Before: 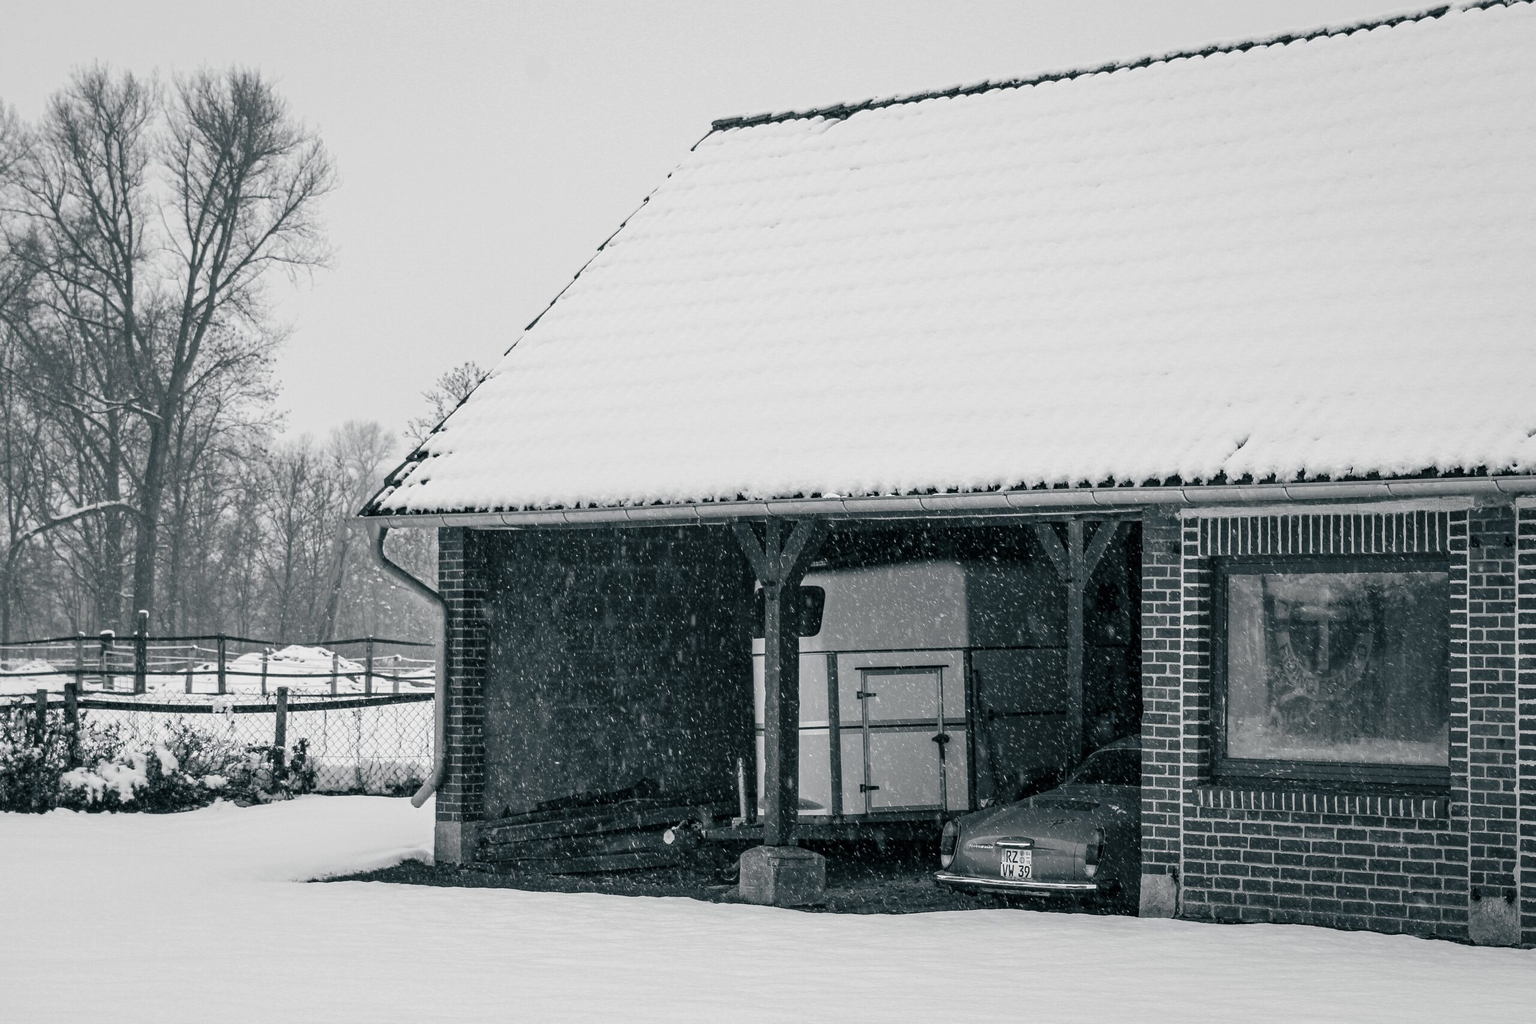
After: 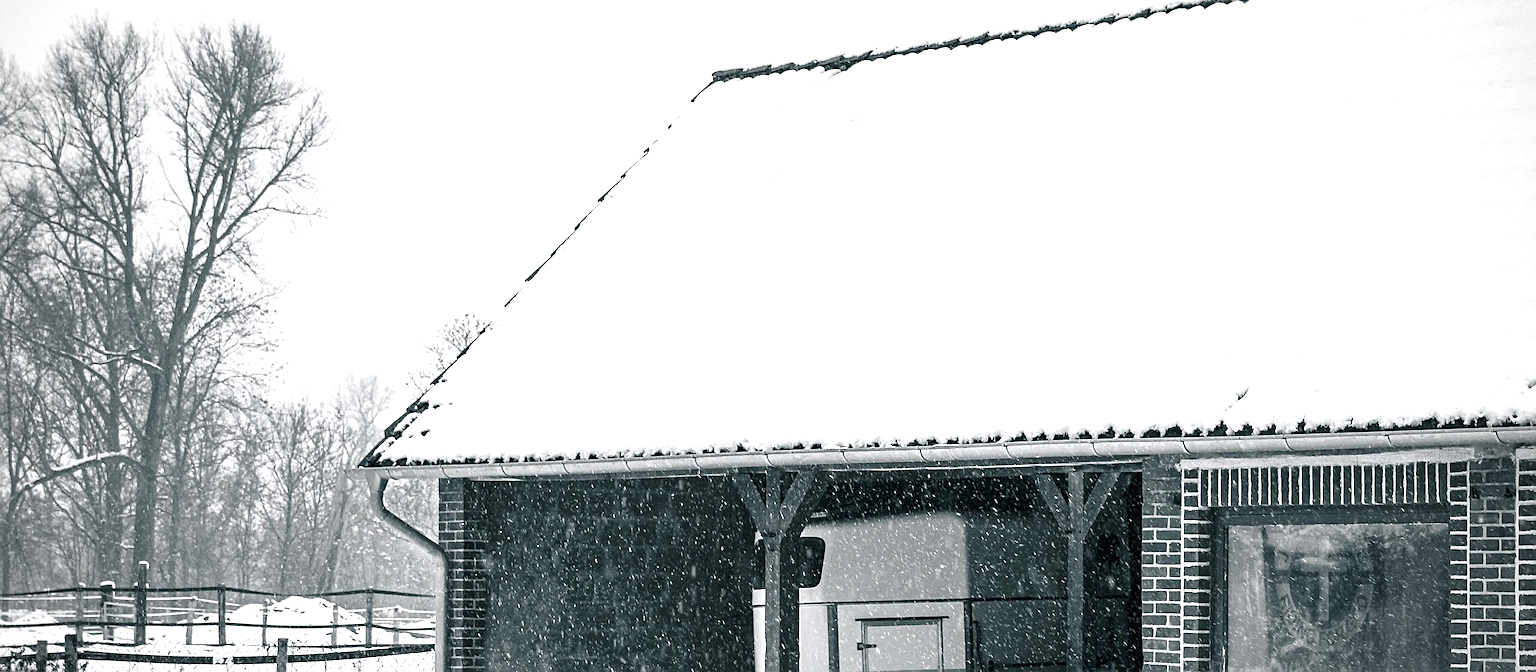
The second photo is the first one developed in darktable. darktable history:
sharpen: on, module defaults
vignetting: fall-off radius 60.92%
exposure: black level correction 0, exposure 0.9 EV, compensate highlight preservation false
crop and rotate: top 4.848%, bottom 29.503%
contrast brightness saturation: saturation -0.05
